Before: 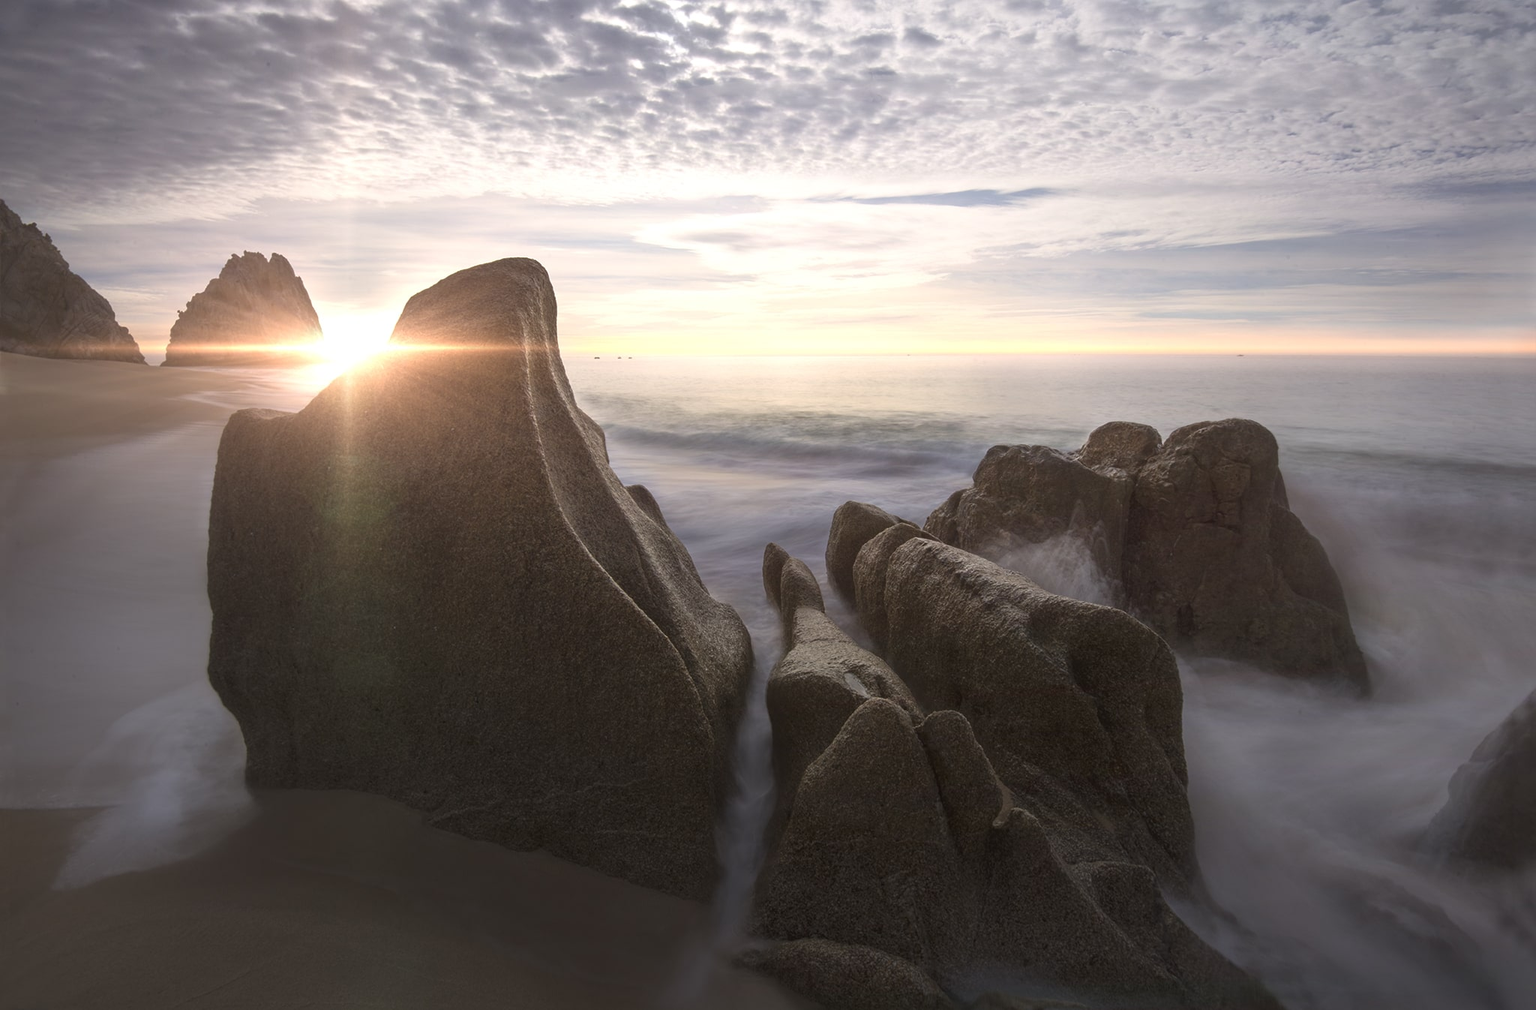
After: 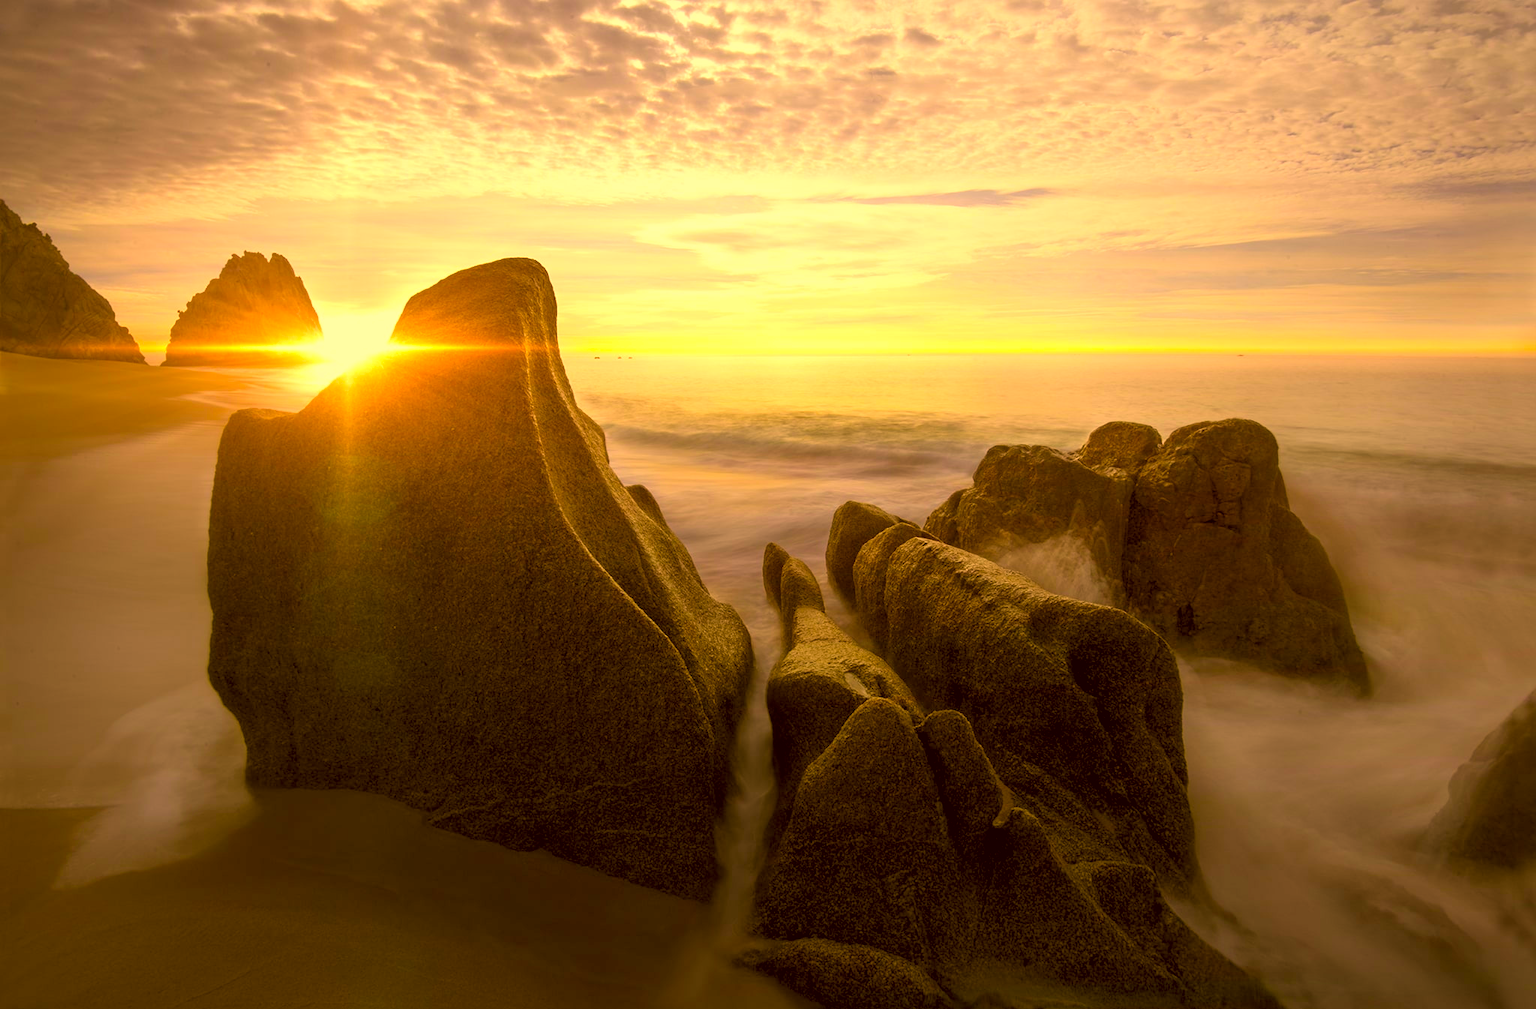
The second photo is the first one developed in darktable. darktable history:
rgb levels: levels [[0.013, 0.434, 0.89], [0, 0.5, 1], [0, 0.5, 1]]
color correction: highlights a* 10.44, highlights b* 30.04, shadows a* 2.73, shadows b* 17.51, saturation 1.72
